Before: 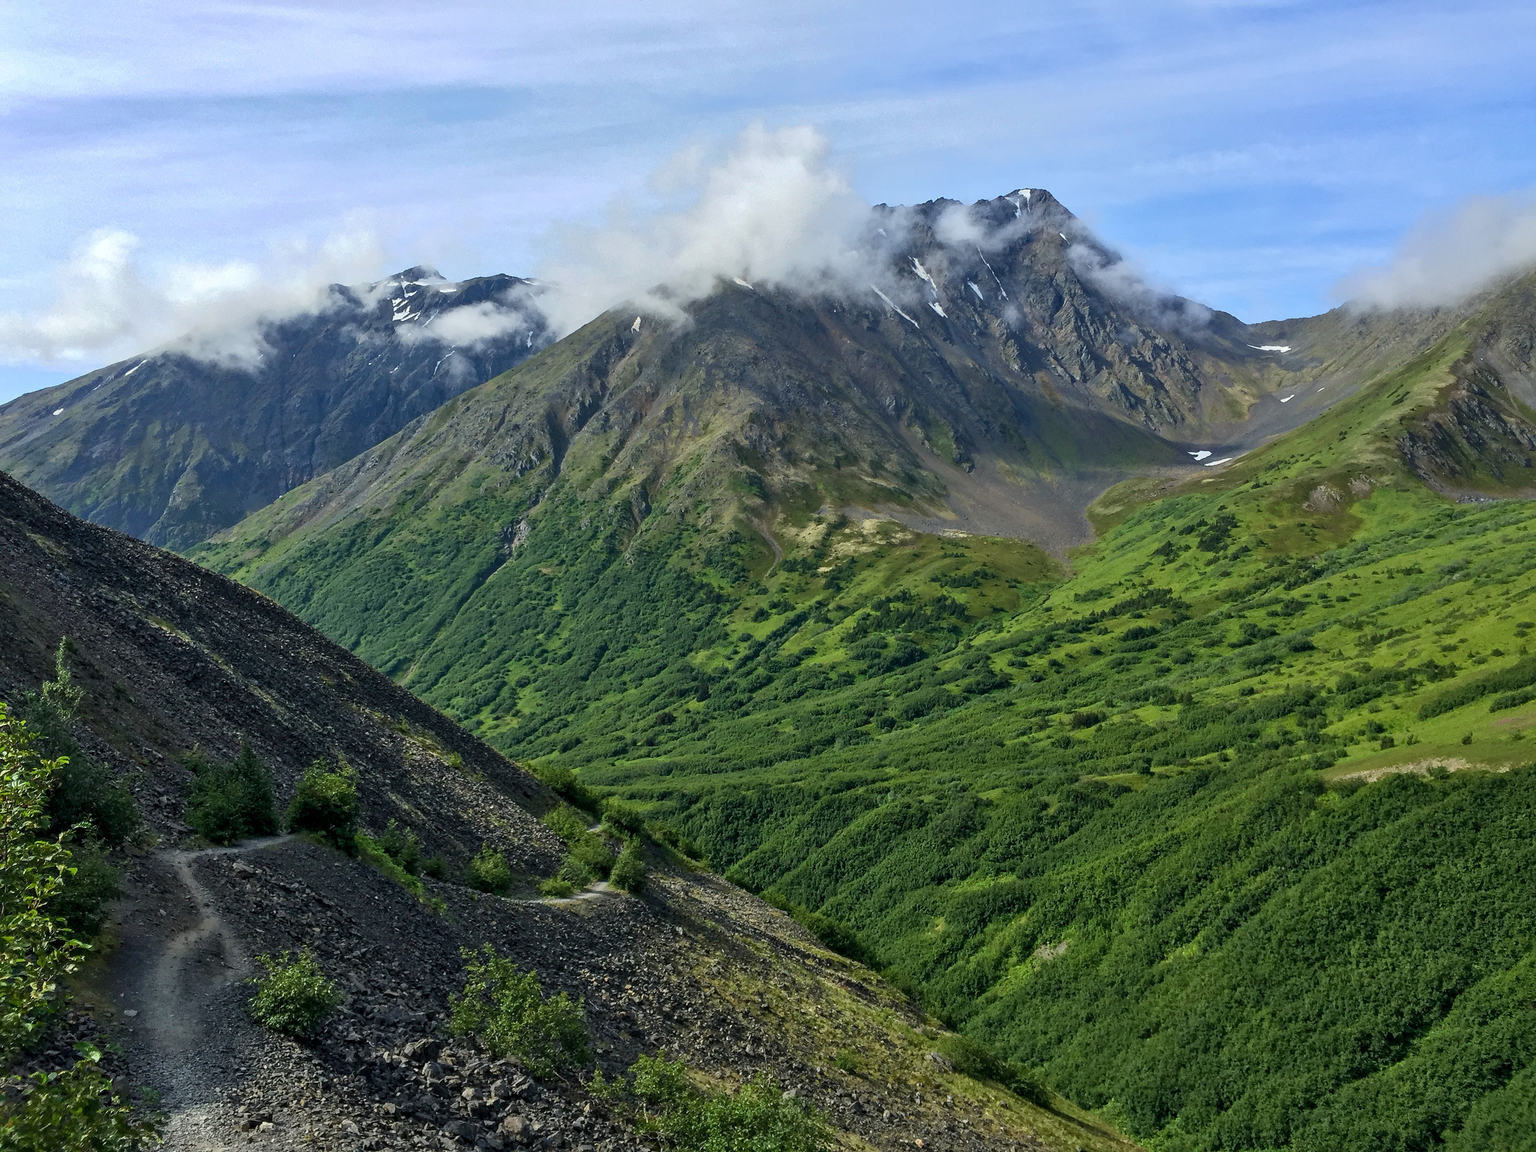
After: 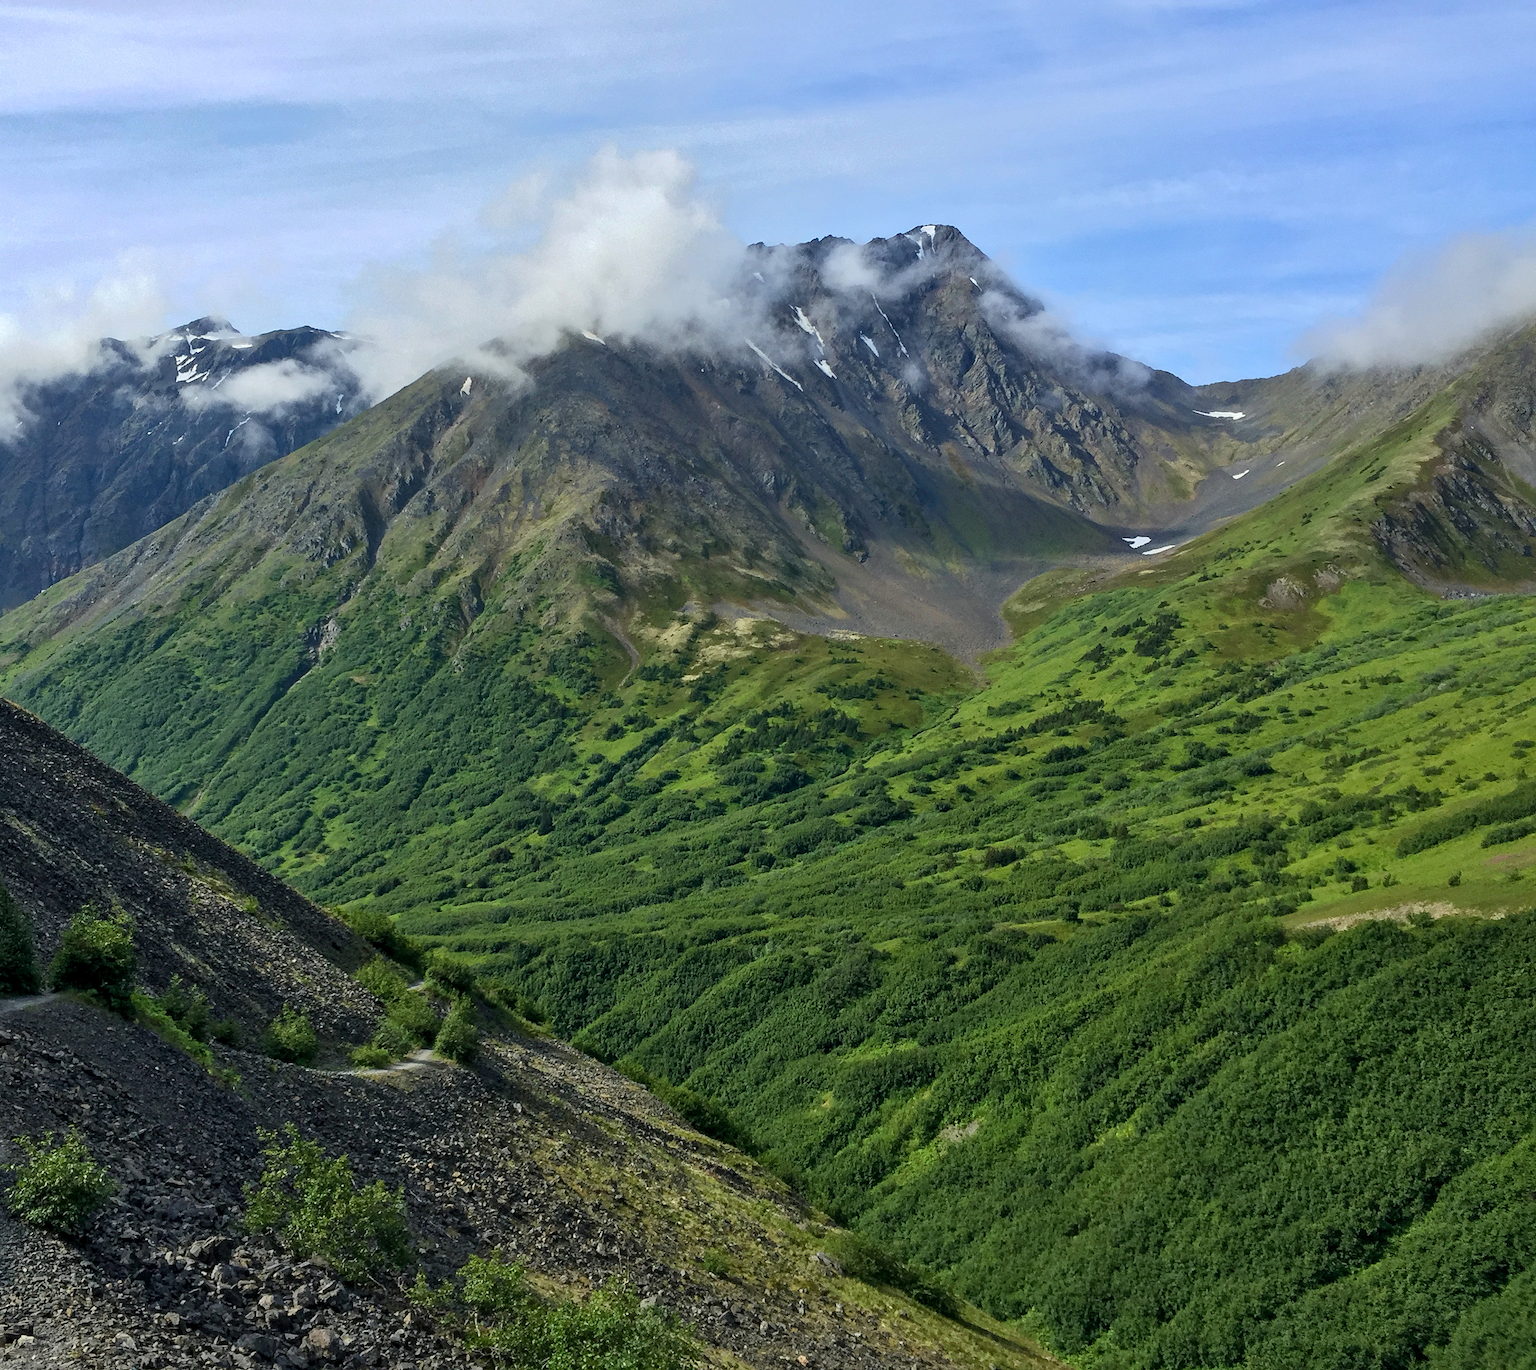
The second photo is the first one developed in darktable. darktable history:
crop: left 15.96%
